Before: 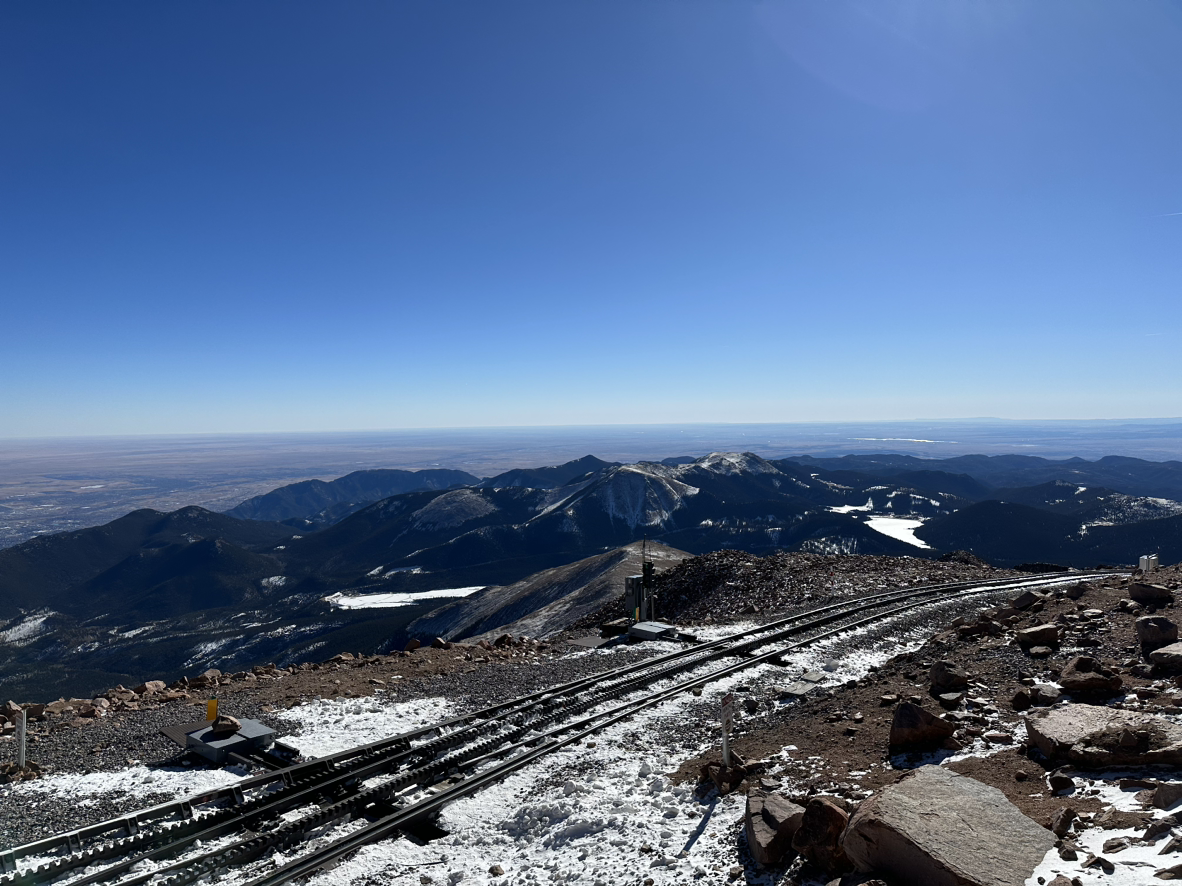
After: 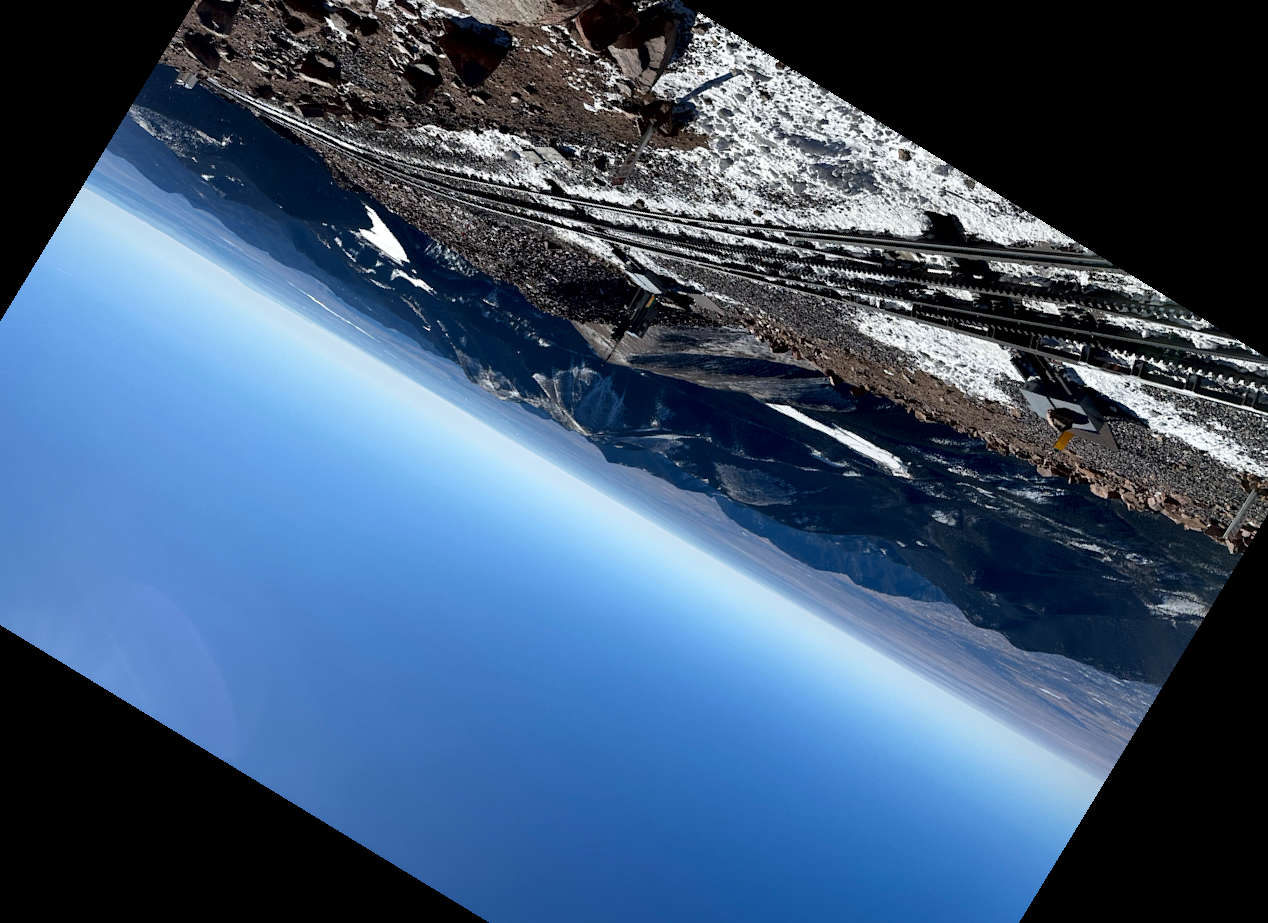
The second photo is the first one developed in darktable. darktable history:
crop and rotate: angle 148.68°, left 9.111%, top 15.603%, right 4.588%, bottom 17.041%
local contrast: mode bilateral grid, contrast 20, coarseness 50, detail 179%, midtone range 0.2
